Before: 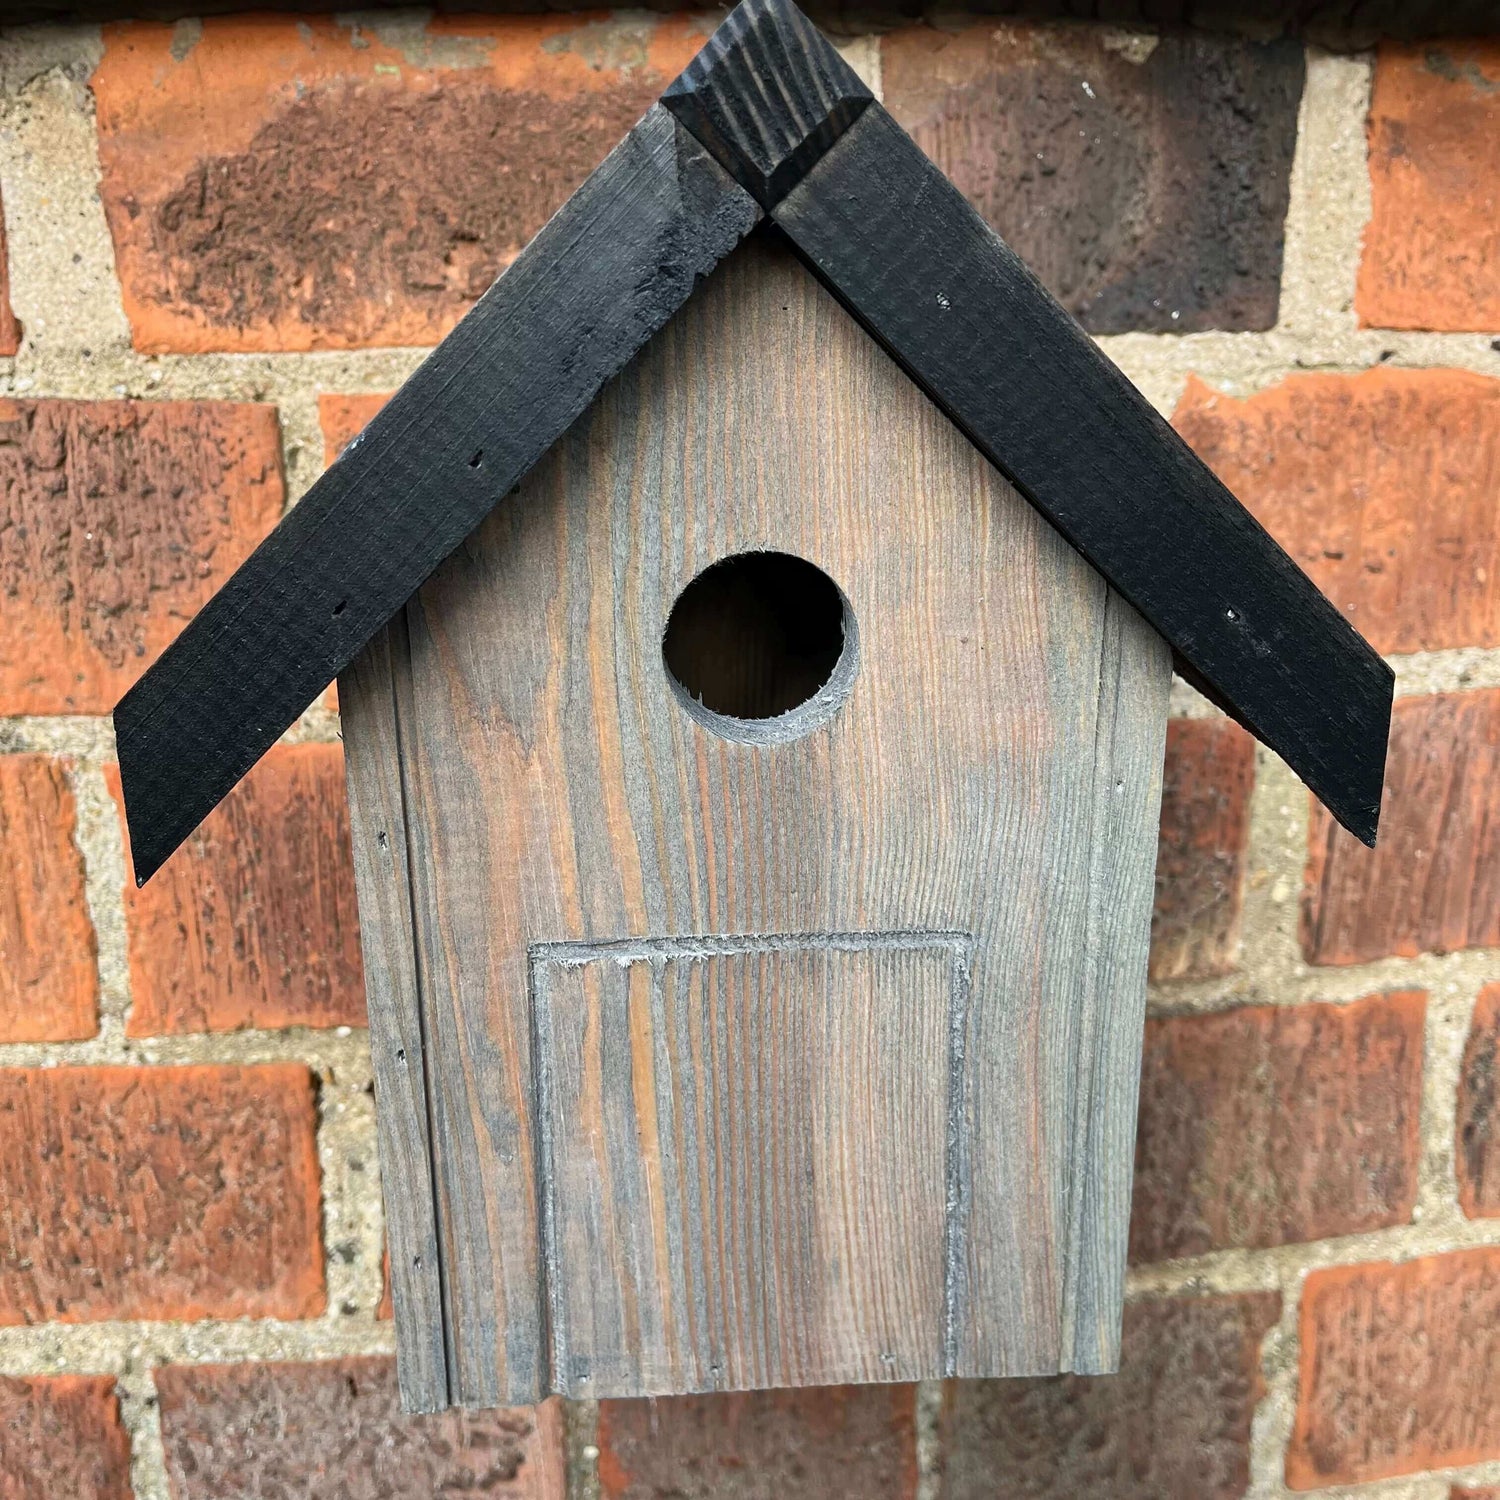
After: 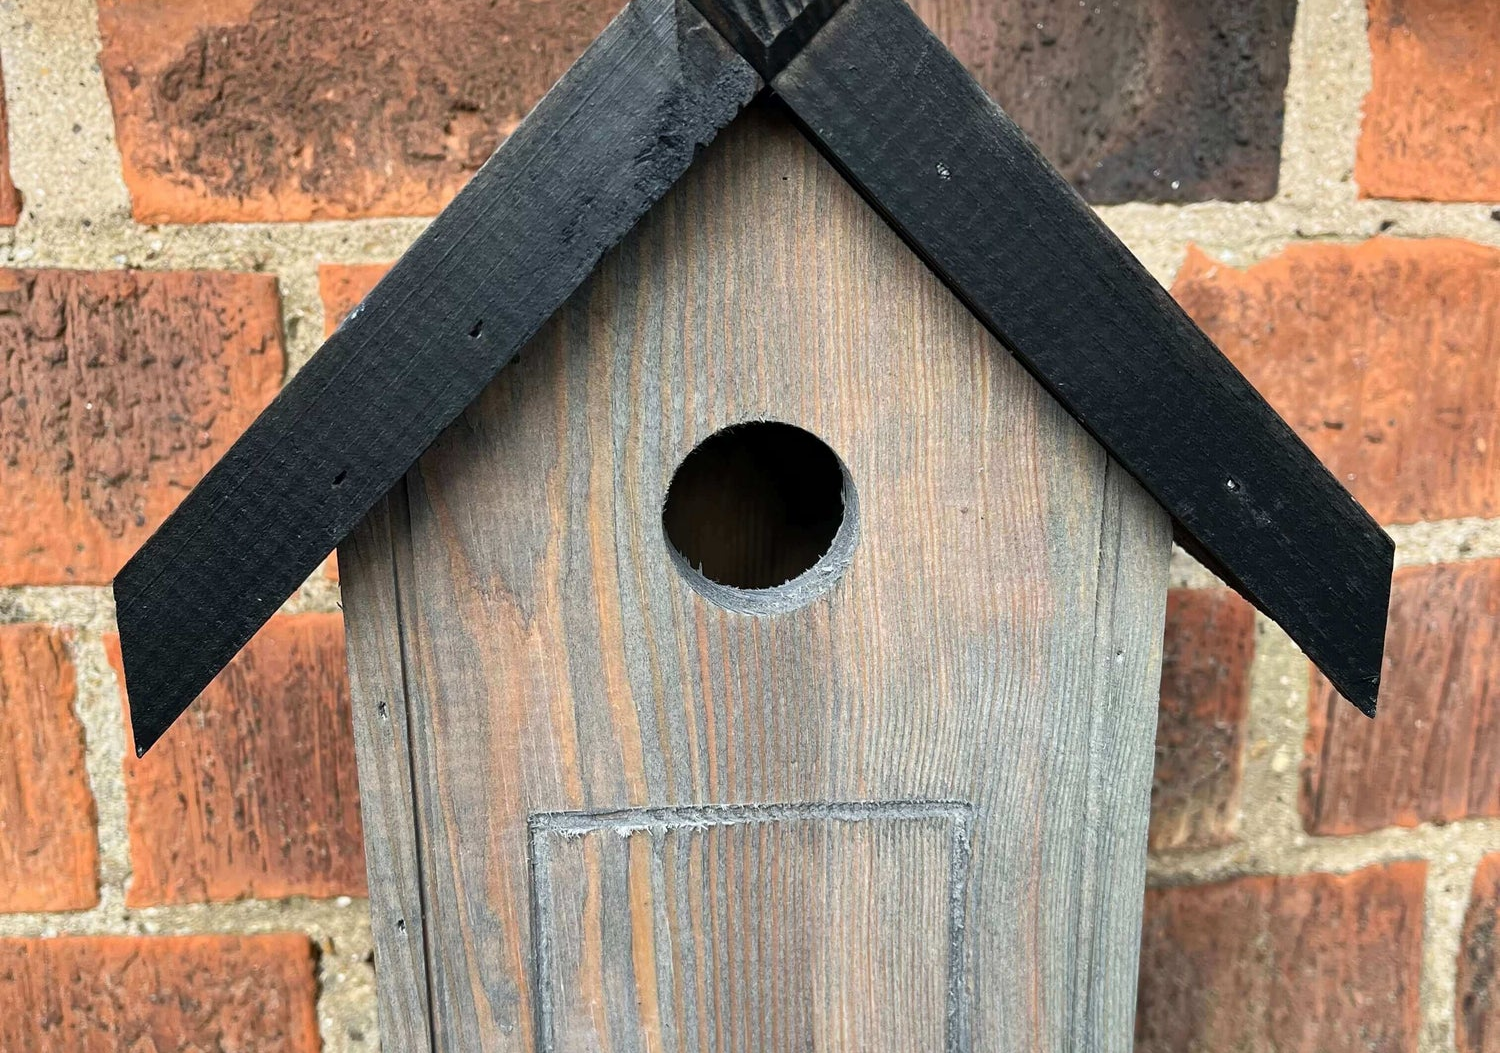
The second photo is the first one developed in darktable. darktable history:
crop and rotate: top 8.683%, bottom 21.065%
